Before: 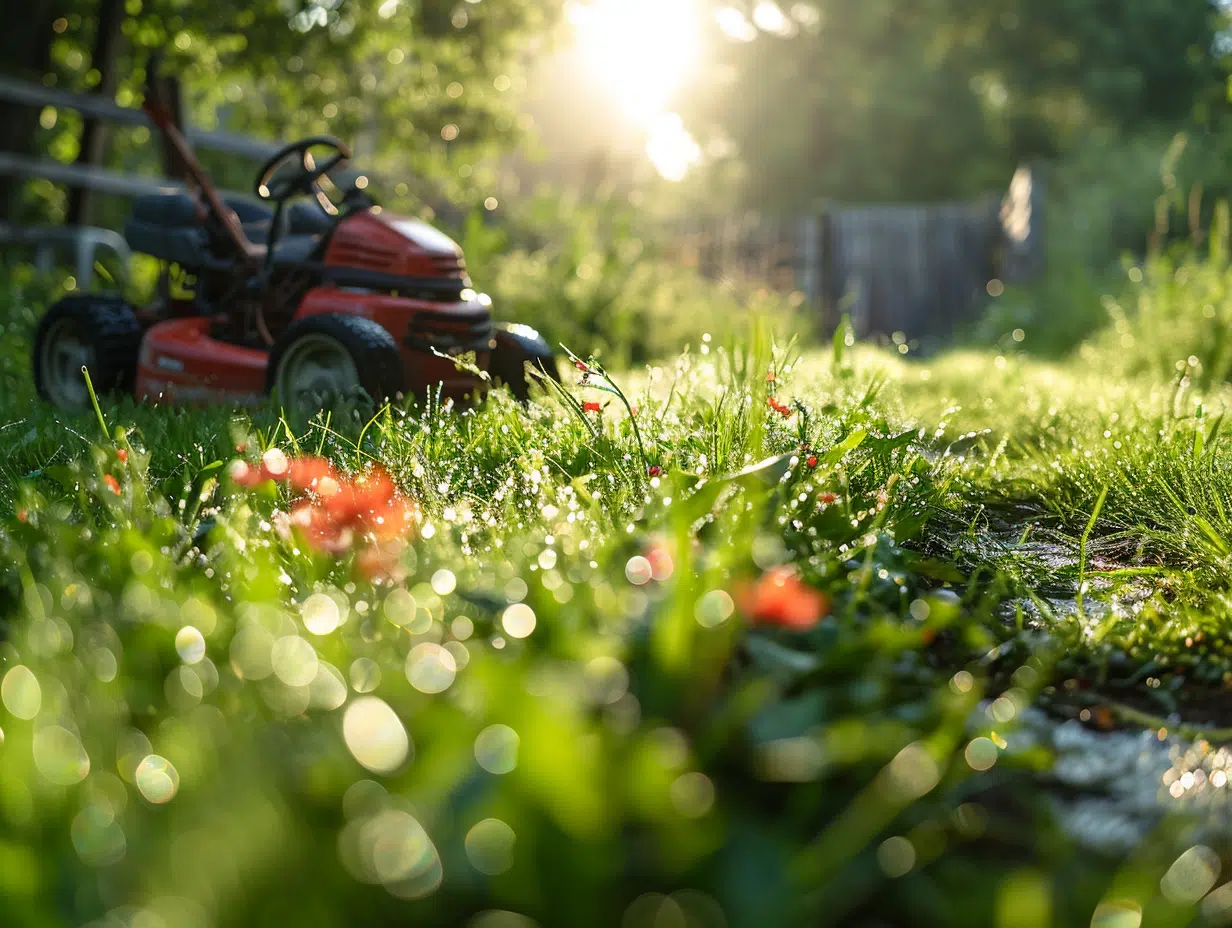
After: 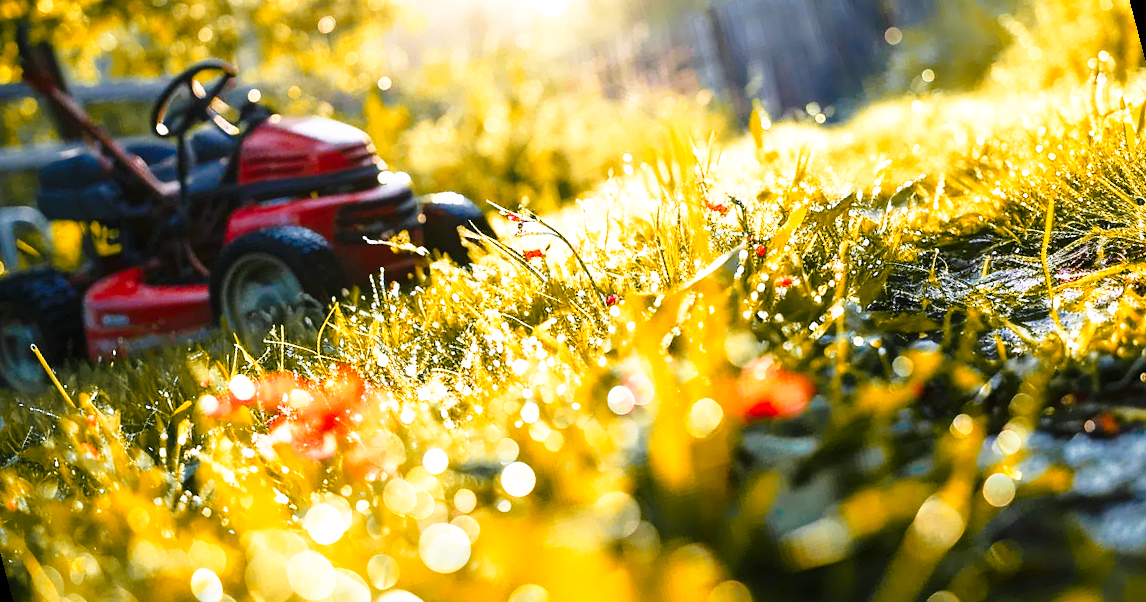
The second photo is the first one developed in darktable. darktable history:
color zones: curves: ch0 [(0, 0.499) (0.143, 0.5) (0.286, 0.5) (0.429, 0.476) (0.571, 0.284) (0.714, 0.243) (0.857, 0.449) (1, 0.499)]; ch1 [(0, 0.532) (0.143, 0.645) (0.286, 0.696) (0.429, 0.211) (0.571, 0.504) (0.714, 0.493) (0.857, 0.495) (1, 0.532)]; ch2 [(0, 0.5) (0.143, 0.5) (0.286, 0.427) (0.429, 0.324) (0.571, 0.5) (0.714, 0.5) (0.857, 0.5) (1, 0.5)]
white balance: red 1.004, blue 1.096
base curve: curves: ch0 [(0, 0) (0.026, 0.03) (0.109, 0.232) (0.351, 0.748) (0.669, 0.968) (1, 1)], preserve colors none
rotate and perspective: rotation -14.8°, crop left 0.1, crop right 0.903, crop top 0.25, crop bottom 0.748
